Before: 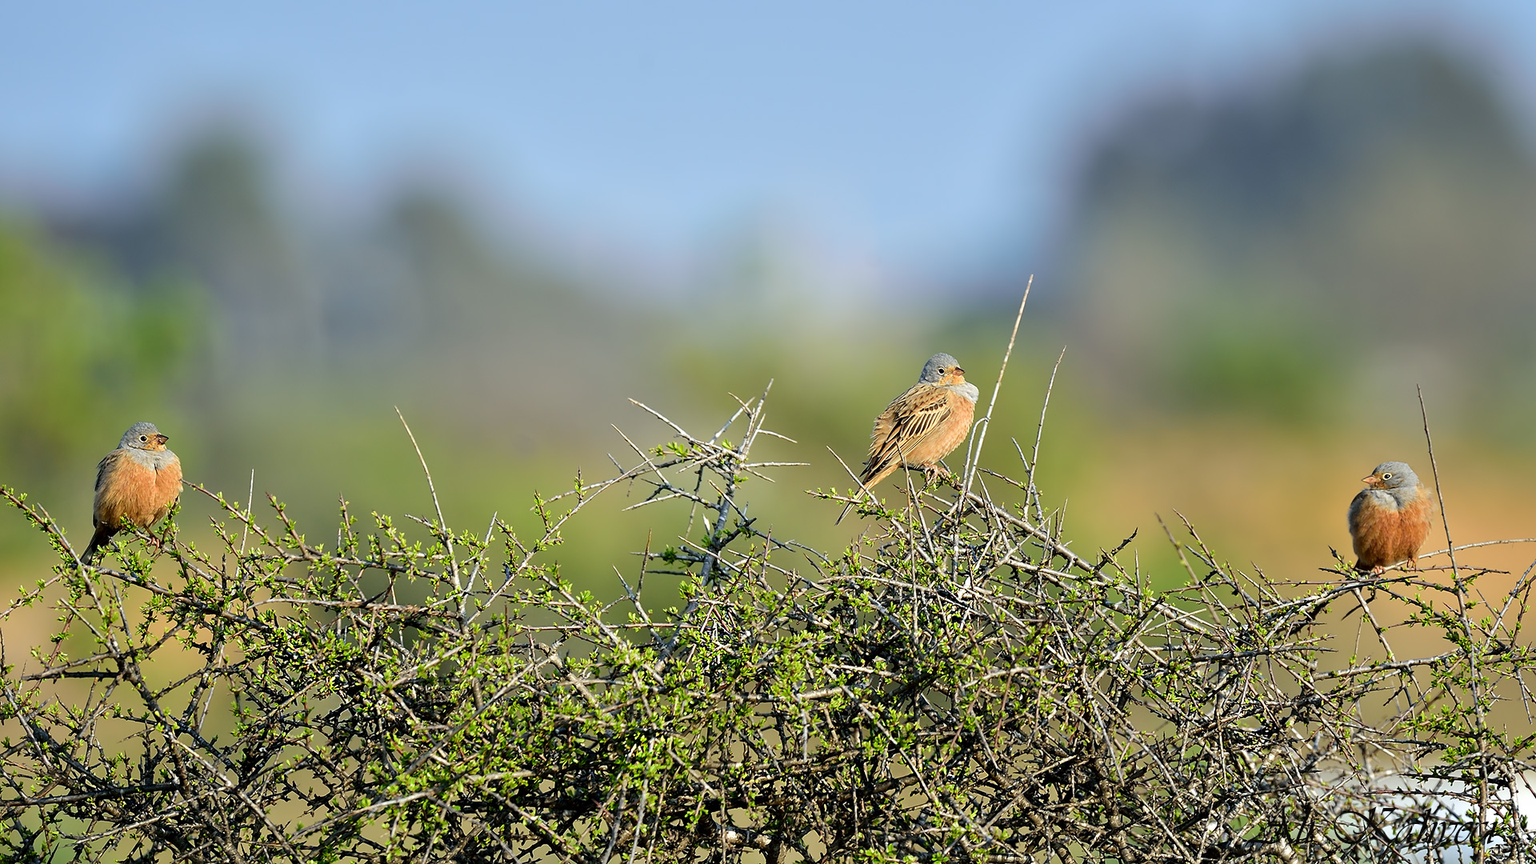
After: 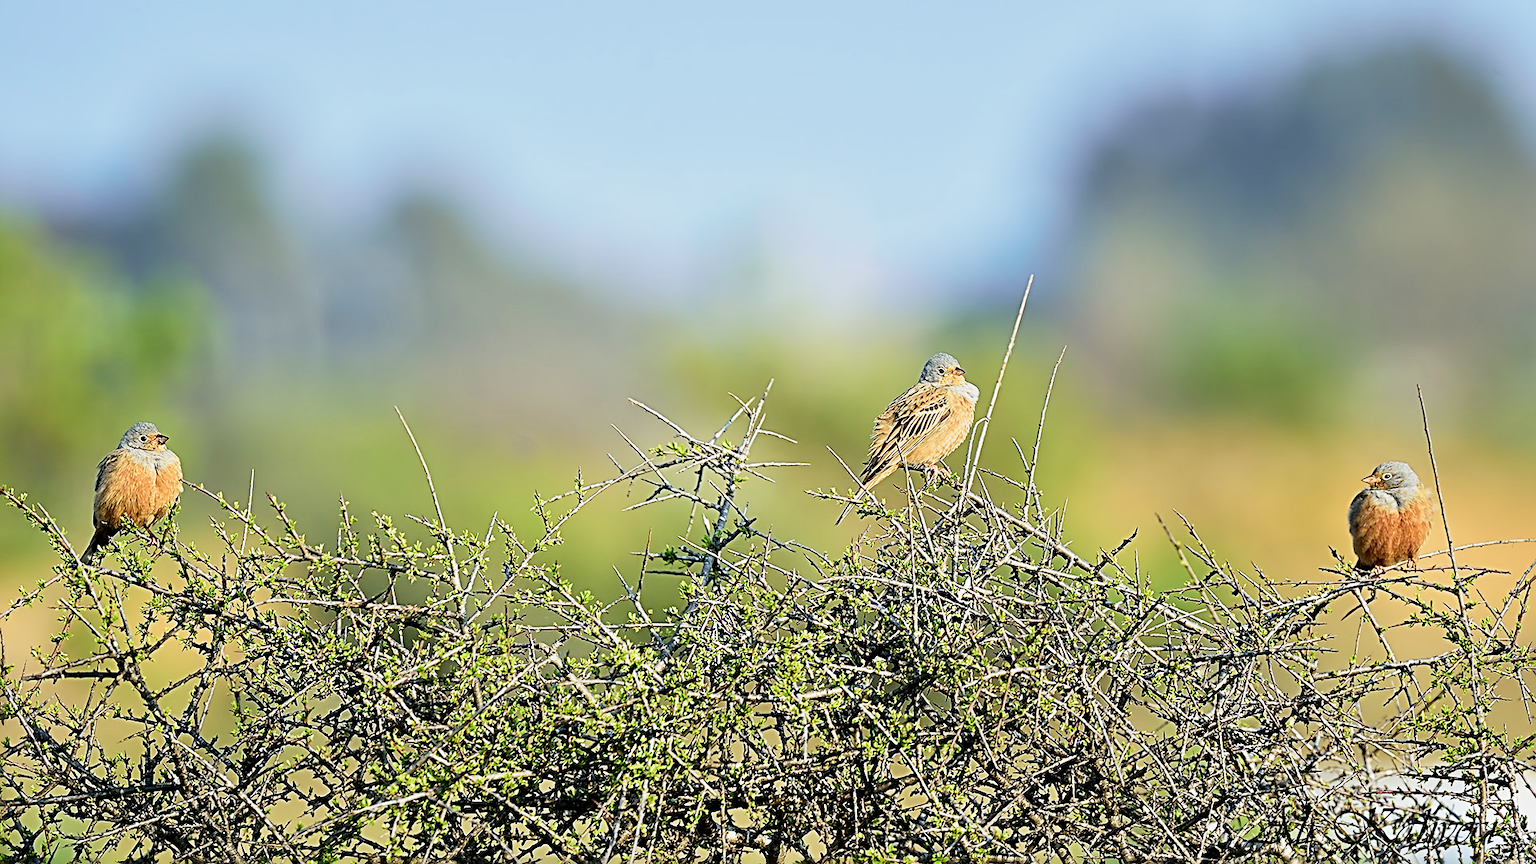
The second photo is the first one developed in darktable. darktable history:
sharpen: radius 3.025, amount 0.757
velvia: on, module defaults
base curve: curves: ch0 [(0, 0) (0.088, 0.125) (0.176, 0.251) (0.354, 0.501) (0.613, 0.749) (1, 0.877)], preserve colors none
contrast brightness saturation: saturation -0.05
